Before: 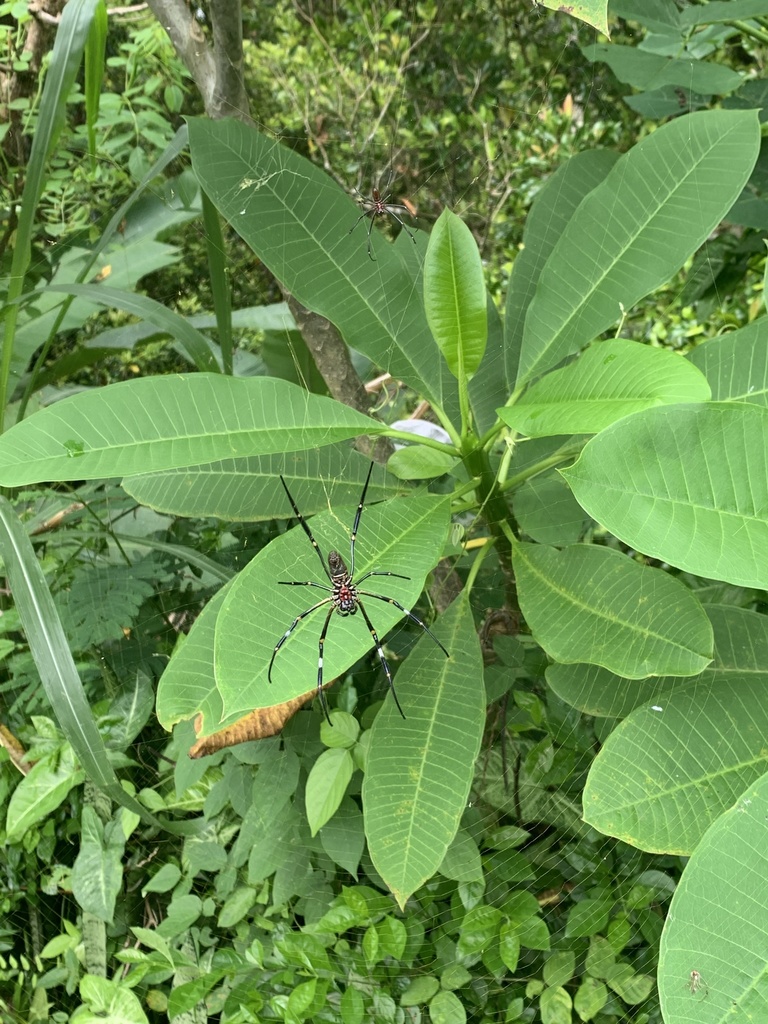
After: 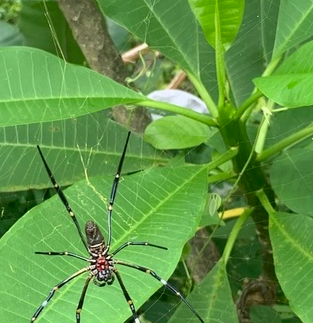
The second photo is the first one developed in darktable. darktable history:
crop: left 31.649%, top 32.246%, right 27.591%, bottom 36.172%
